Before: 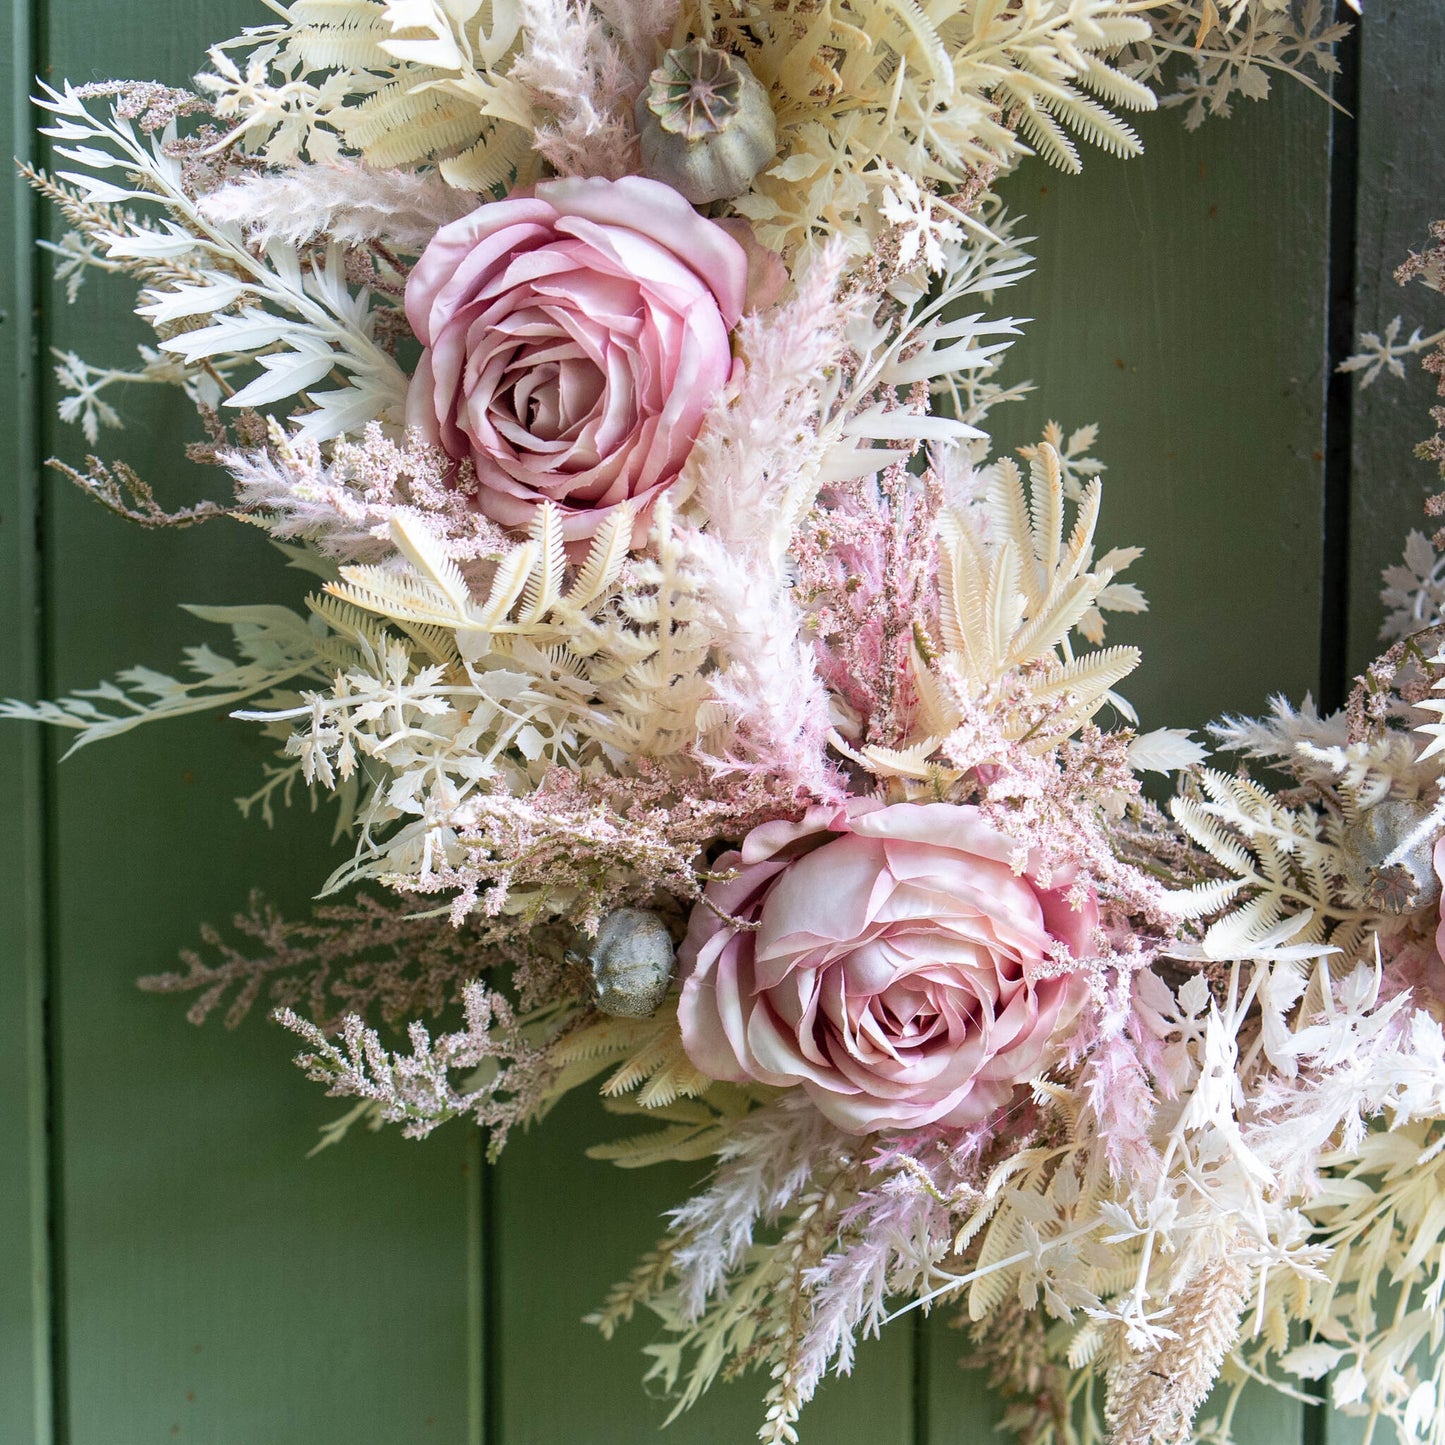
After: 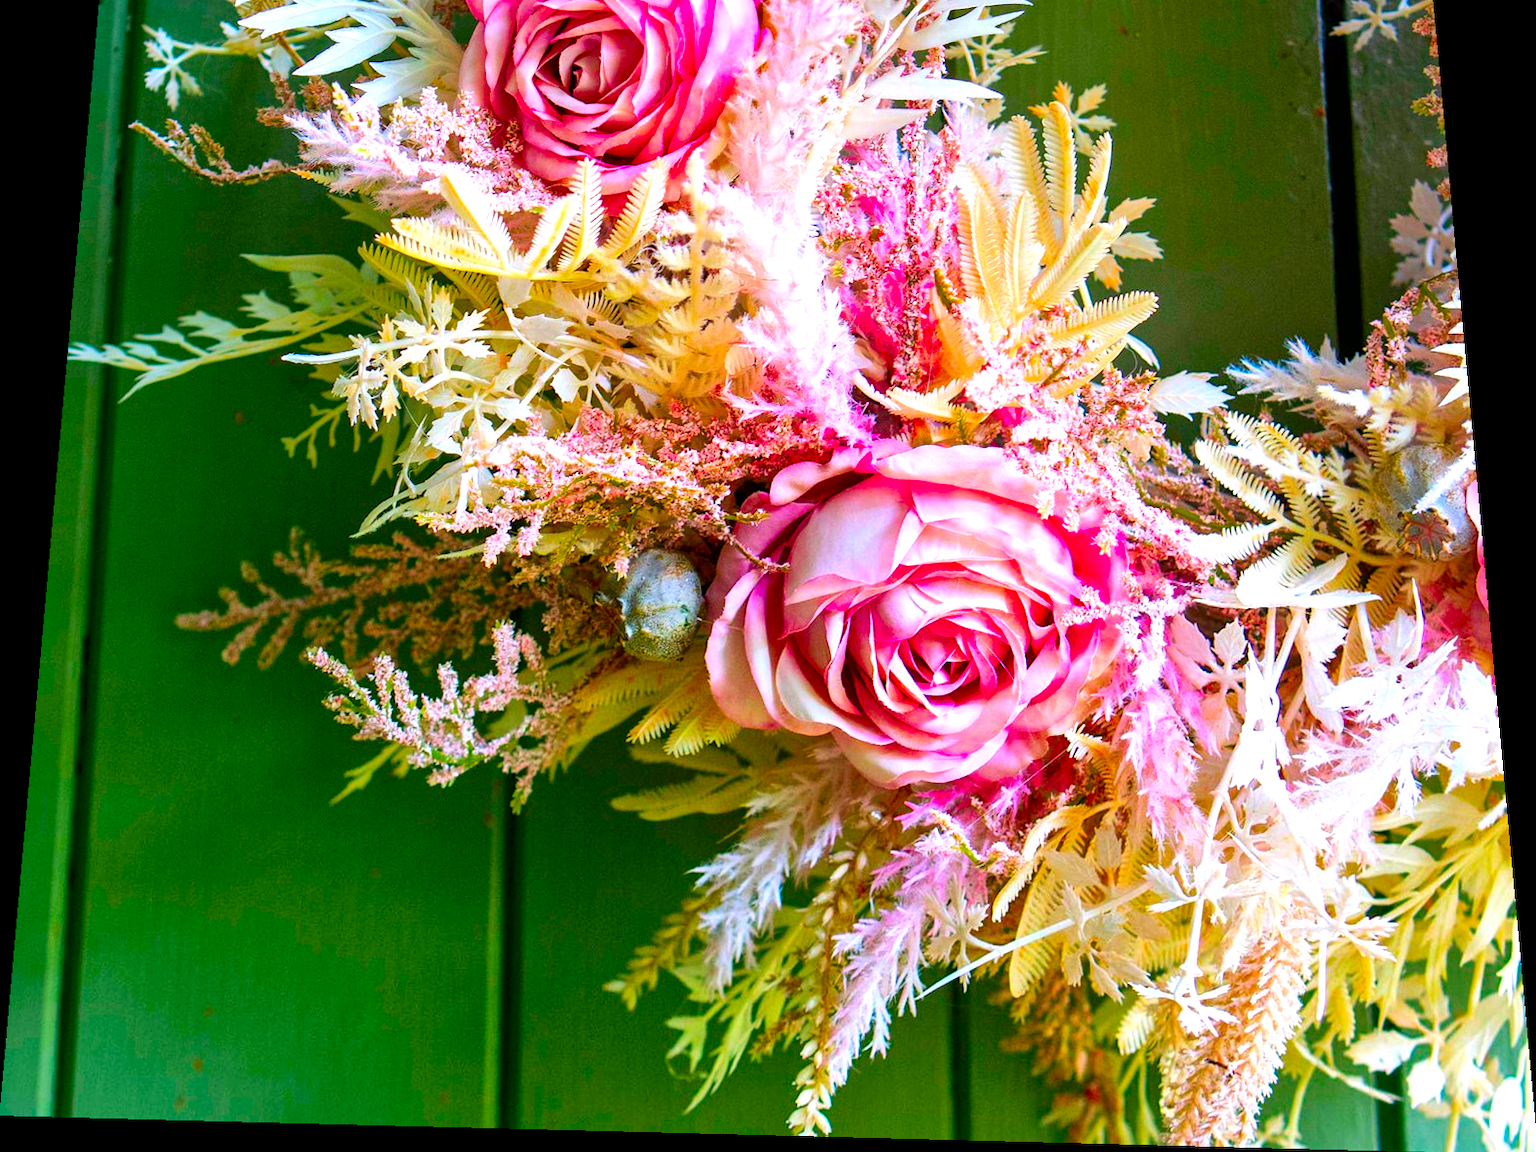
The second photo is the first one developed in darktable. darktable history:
color correction: highlights a* 1.59, highlights b* -1.7, saturation 2.48
rotate and perspective: rotation 0.128°, lens shift (vertical) -0.181, lens shift (horizontal) -0.044, shear 0.001, automatic cropping off
local contrast: mode bilateral grid, contrast 20, coarseness 50, detail 159%, midtone range 0.2
tone equalizer: on, module defaults
color balance rgb: perceptual saturation grading › global saturation 25%, global vibrance 20%
crop and rotate: top 19.998%
exposure: exposure 0.207 EV, compensate highlight preservation false
